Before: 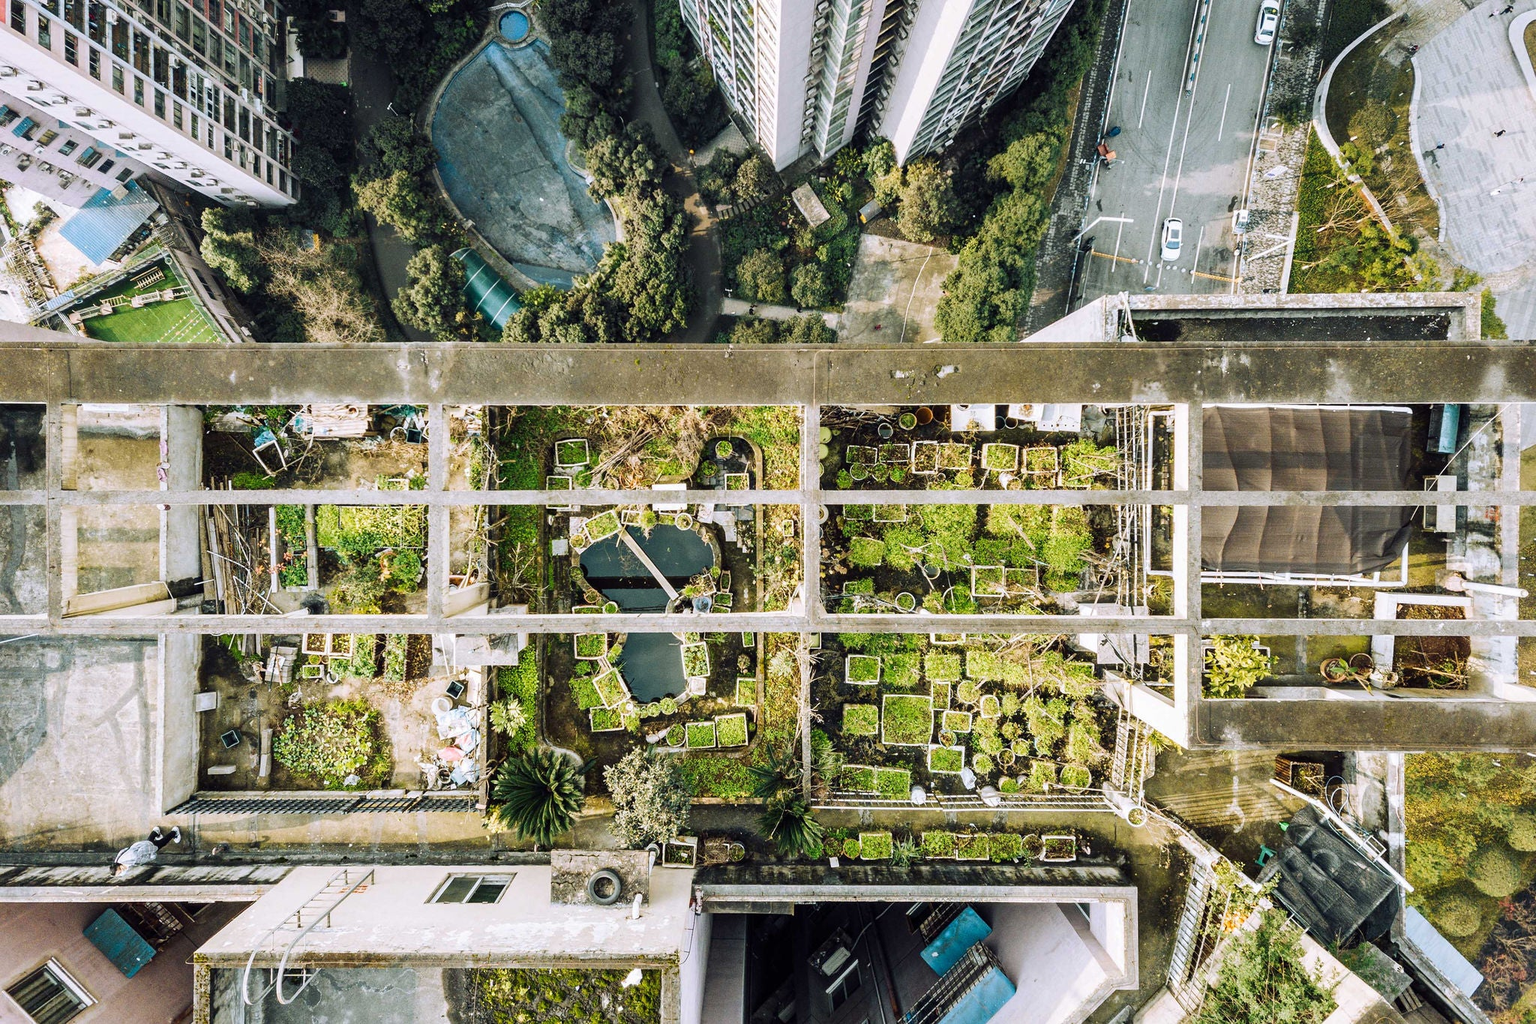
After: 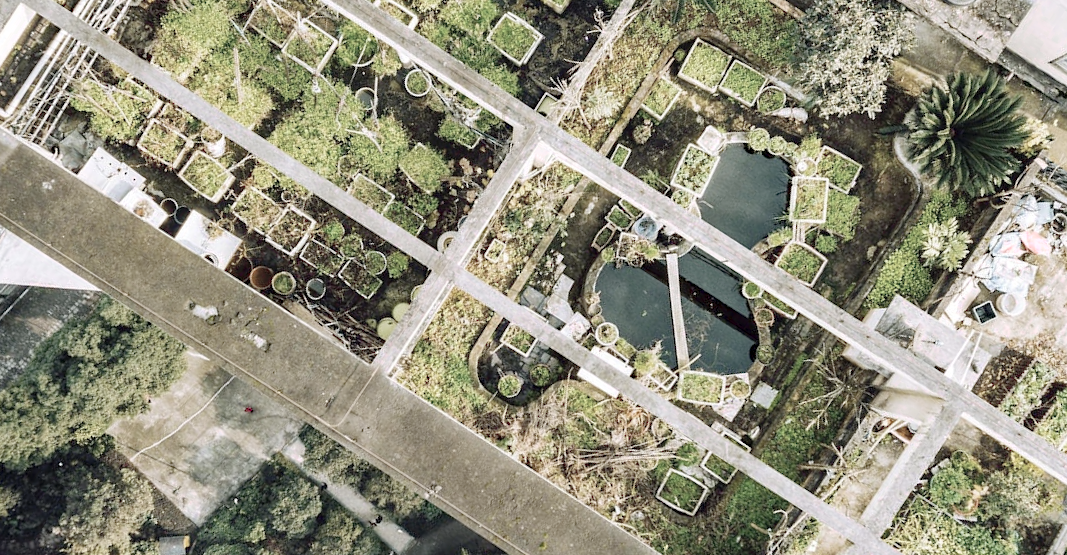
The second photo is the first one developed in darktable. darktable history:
haze removal: compatibility mode true, adaptive false
levels: levels [0, 0.445, 1]
color zones: curves: ch0 [(0, 0.6) (0.129, 0.508) (0.193, 0.483) (0.429, 0.5) (0.571, 0.5) (0.714, 0.5) (0.857, 0.5) (1, 0.6)]; ch1 [(0, 0.481) (0.112, 0.245) (0.213, 0.223) (0.429, 0.233) (0.571, 0.231) (0.683, 0.242) (0.857, 0.296) (1, 0.481)]
crop and rotate: angle 146.98°, left 9.1%, top 15.655%, right 4.584%, bottom 16.948%
tone equalizer: on, module defaults
